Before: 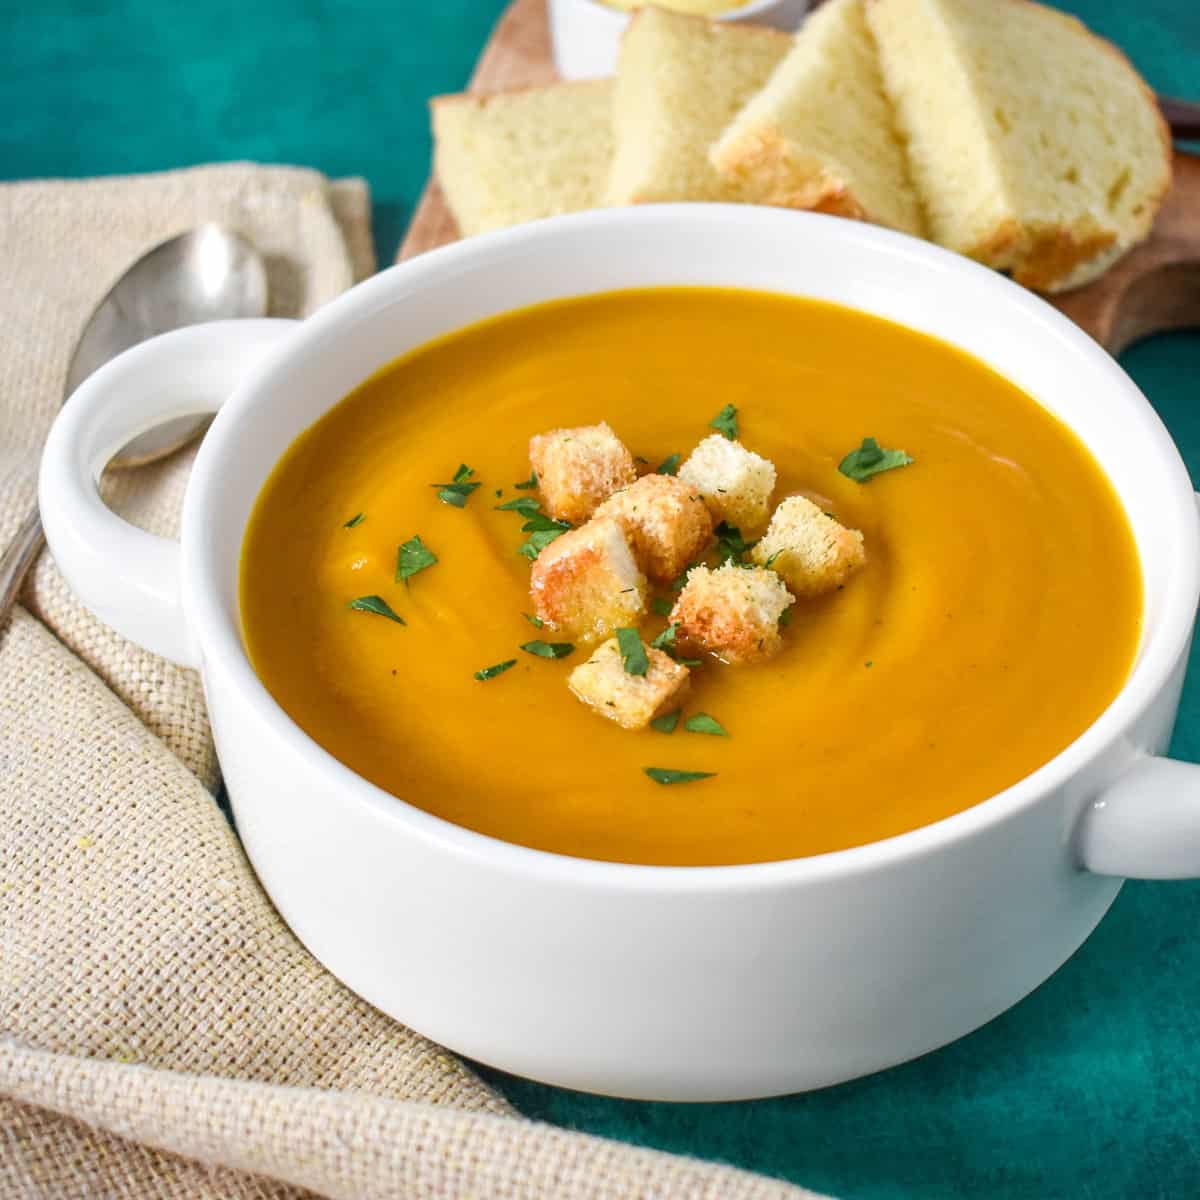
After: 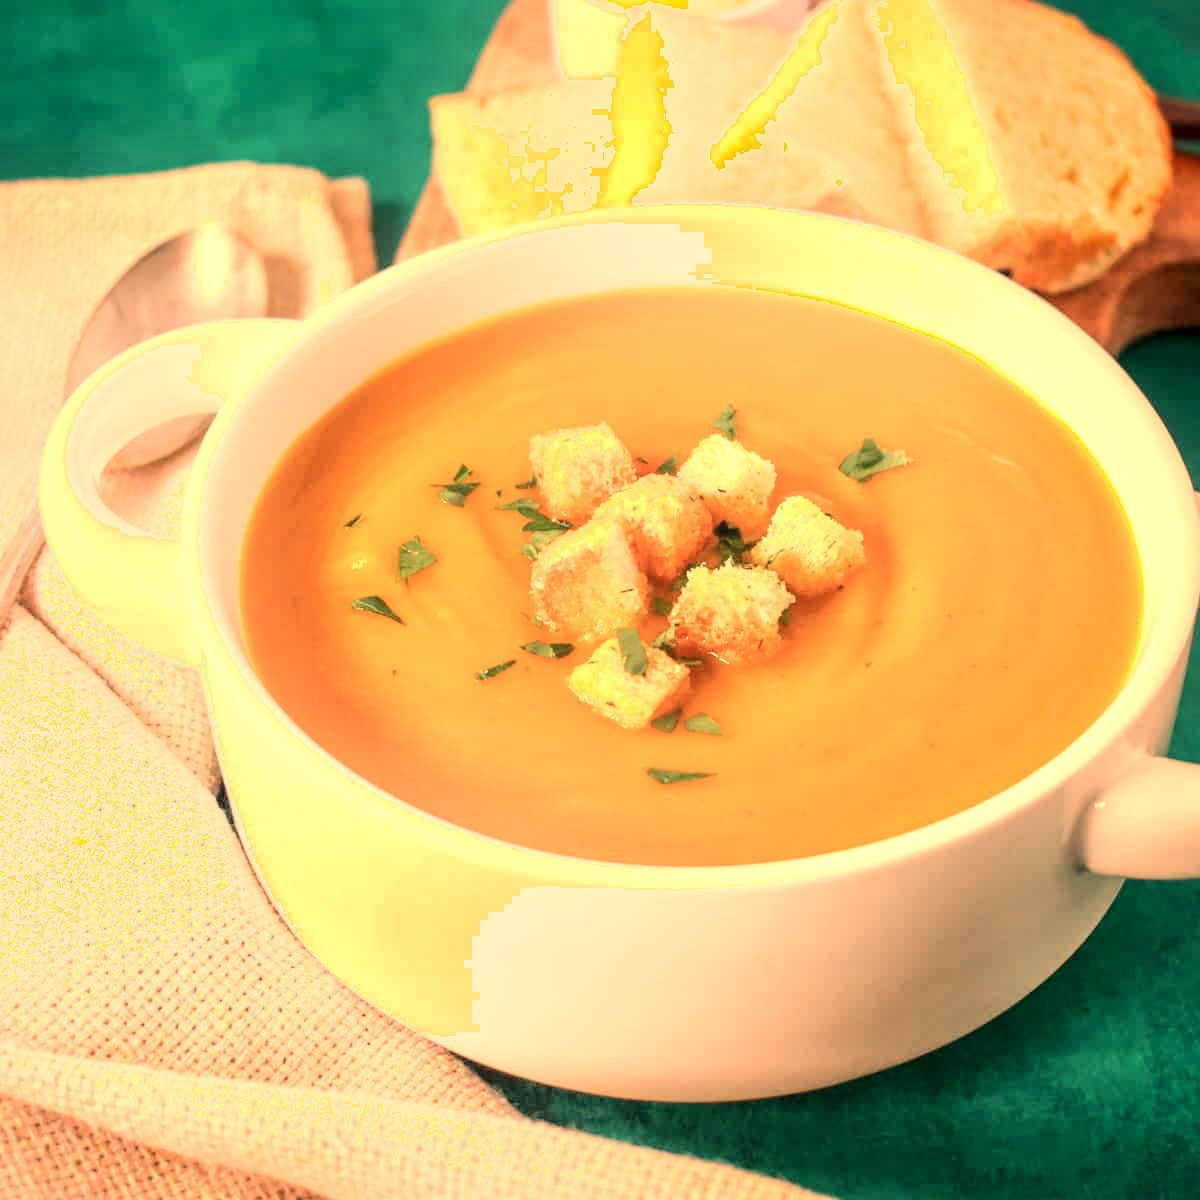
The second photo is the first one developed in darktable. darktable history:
white balance: red 1.467, blue 0.684
shadows and highlights: shadows -40.15, highlights 62.88, soften with gaussian
local contrast: mode bilateral grid, contrast 20, coarseness 50, detail 171%, midtone range 0.2
